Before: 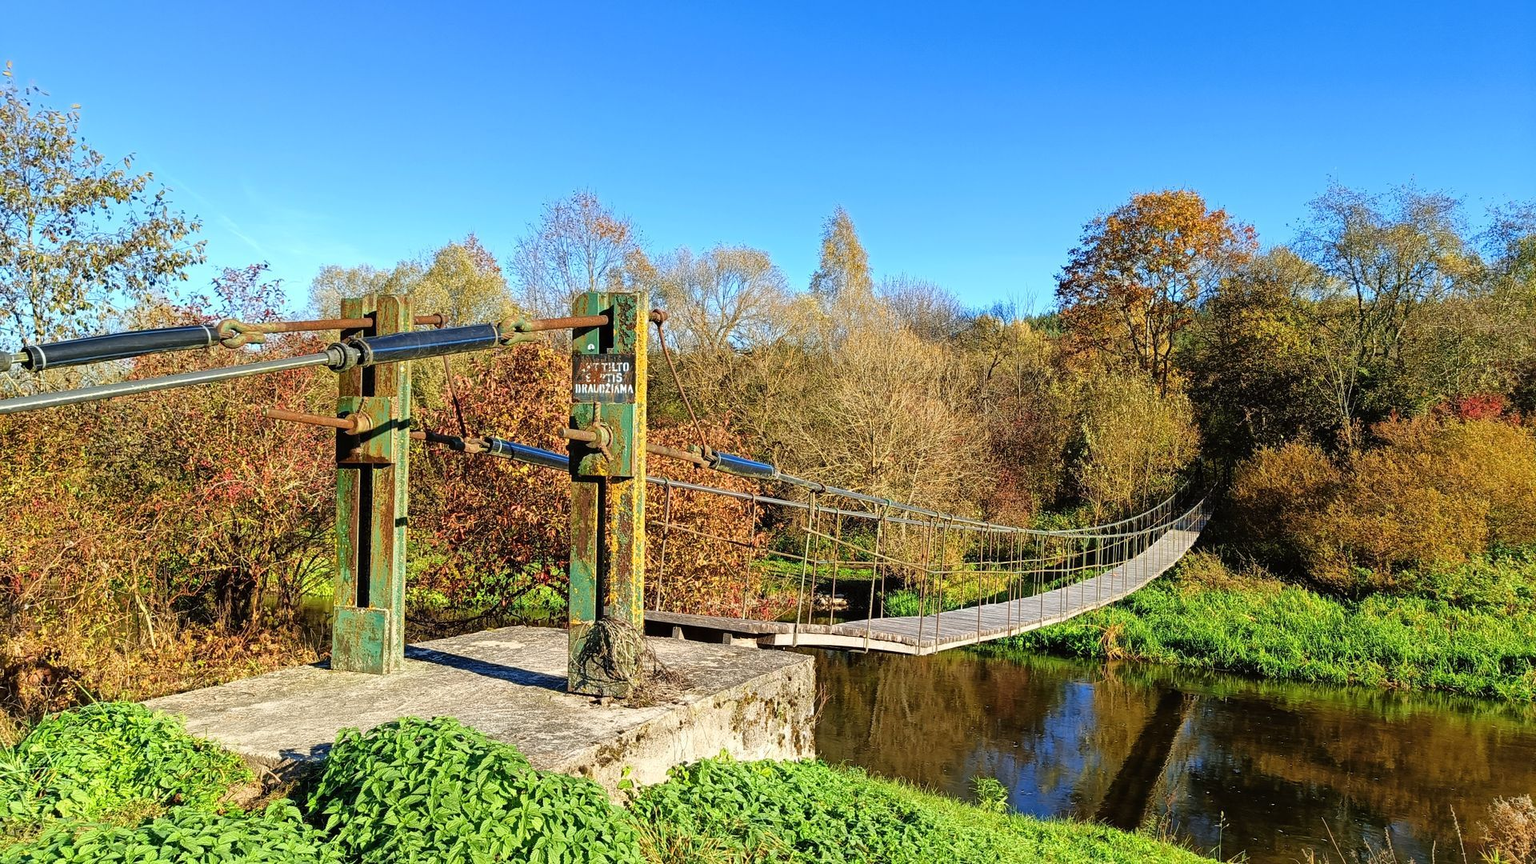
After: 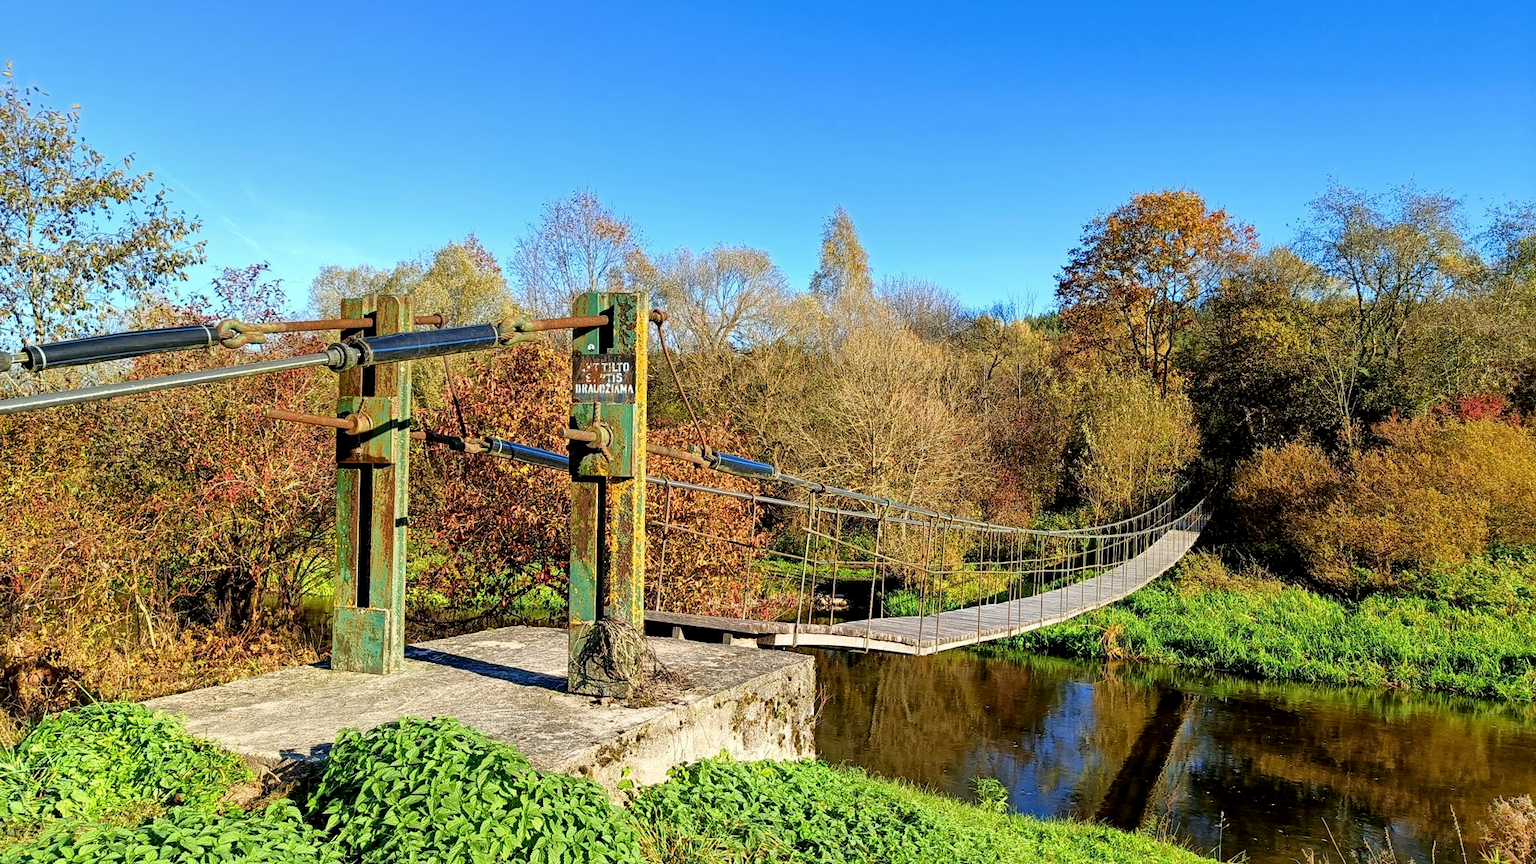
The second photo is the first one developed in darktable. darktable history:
exposure: black level correction 0.005, exposure 0.001 EV, compensate highlight preservation false
shadows and highlights: shadows 37.27, highlights -28.18, soften with gaussian
